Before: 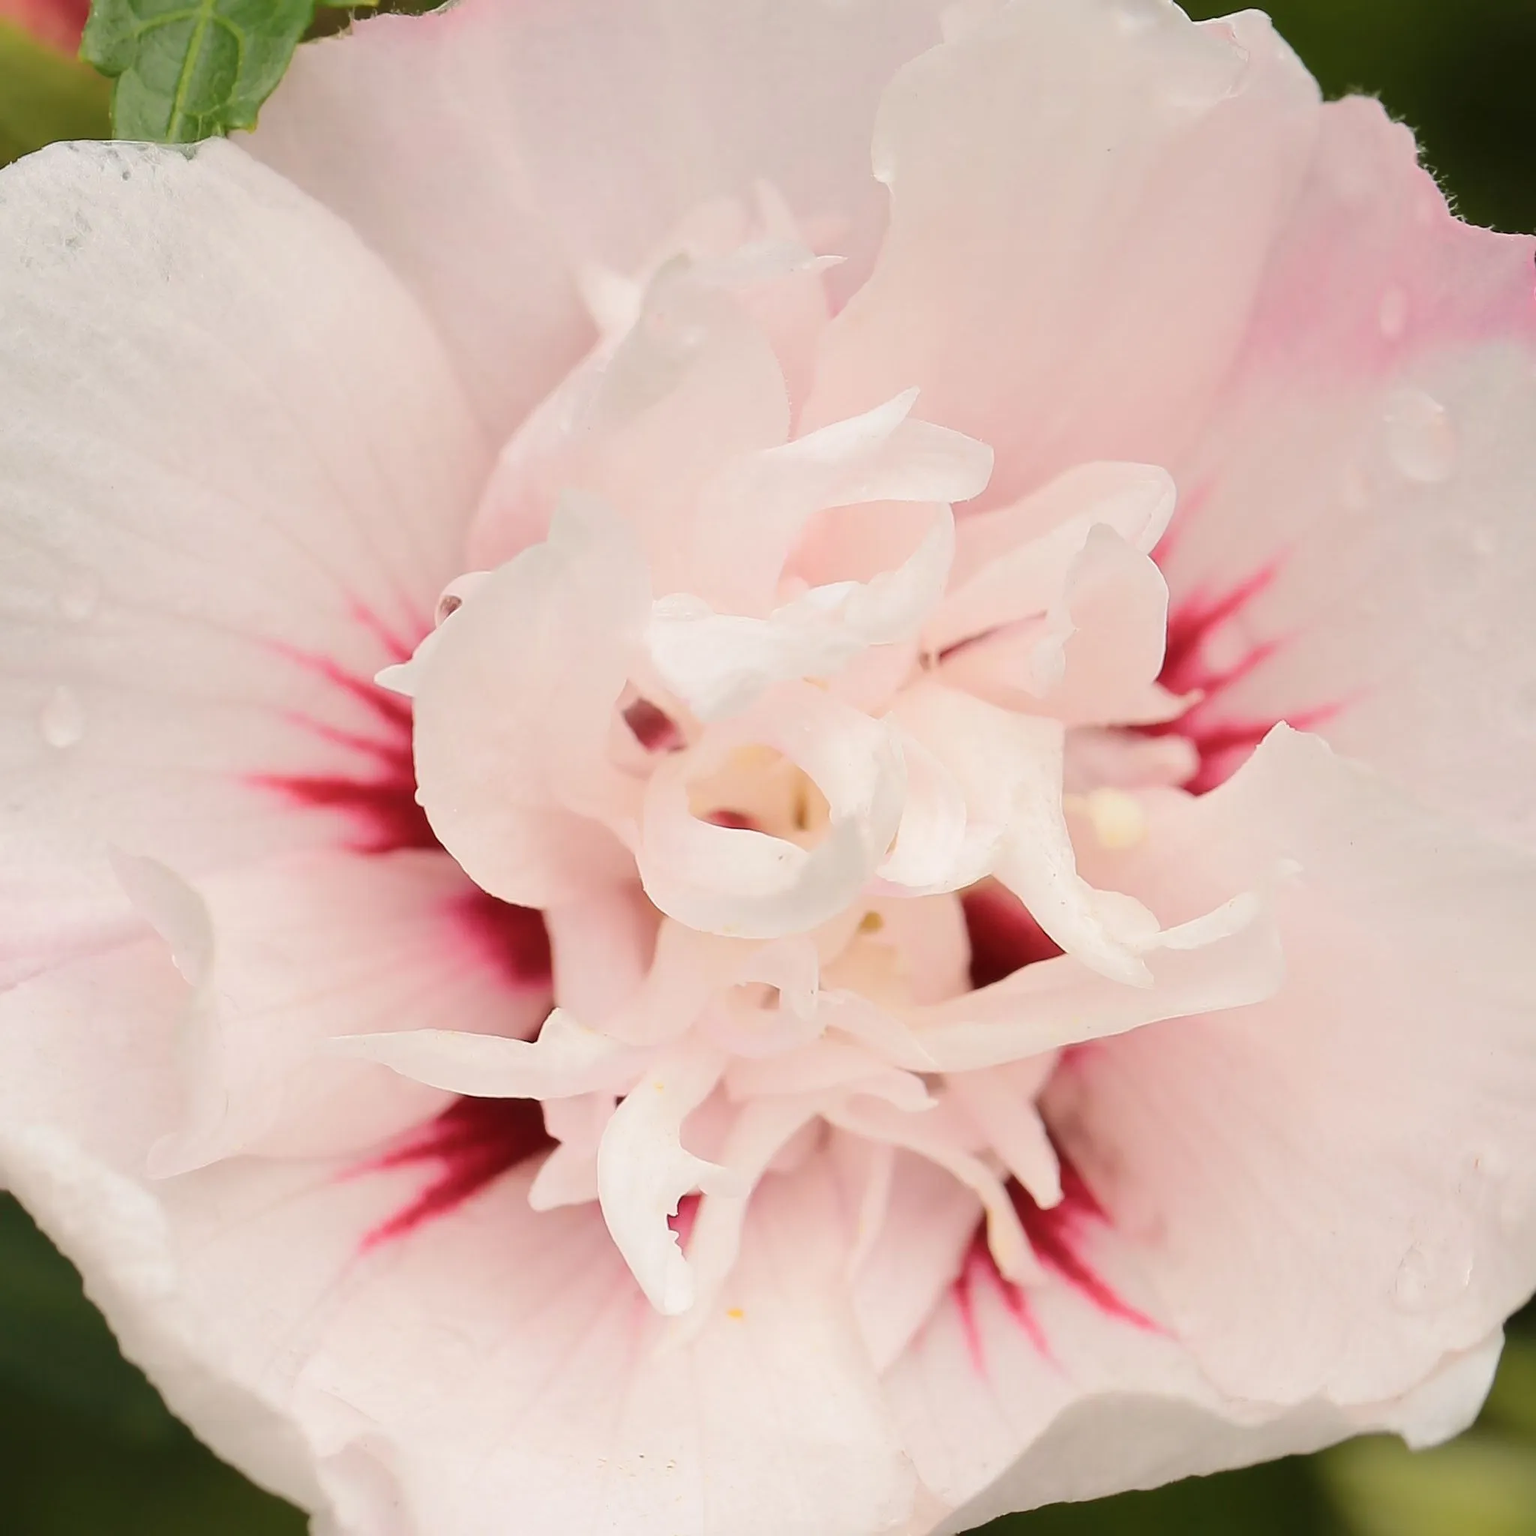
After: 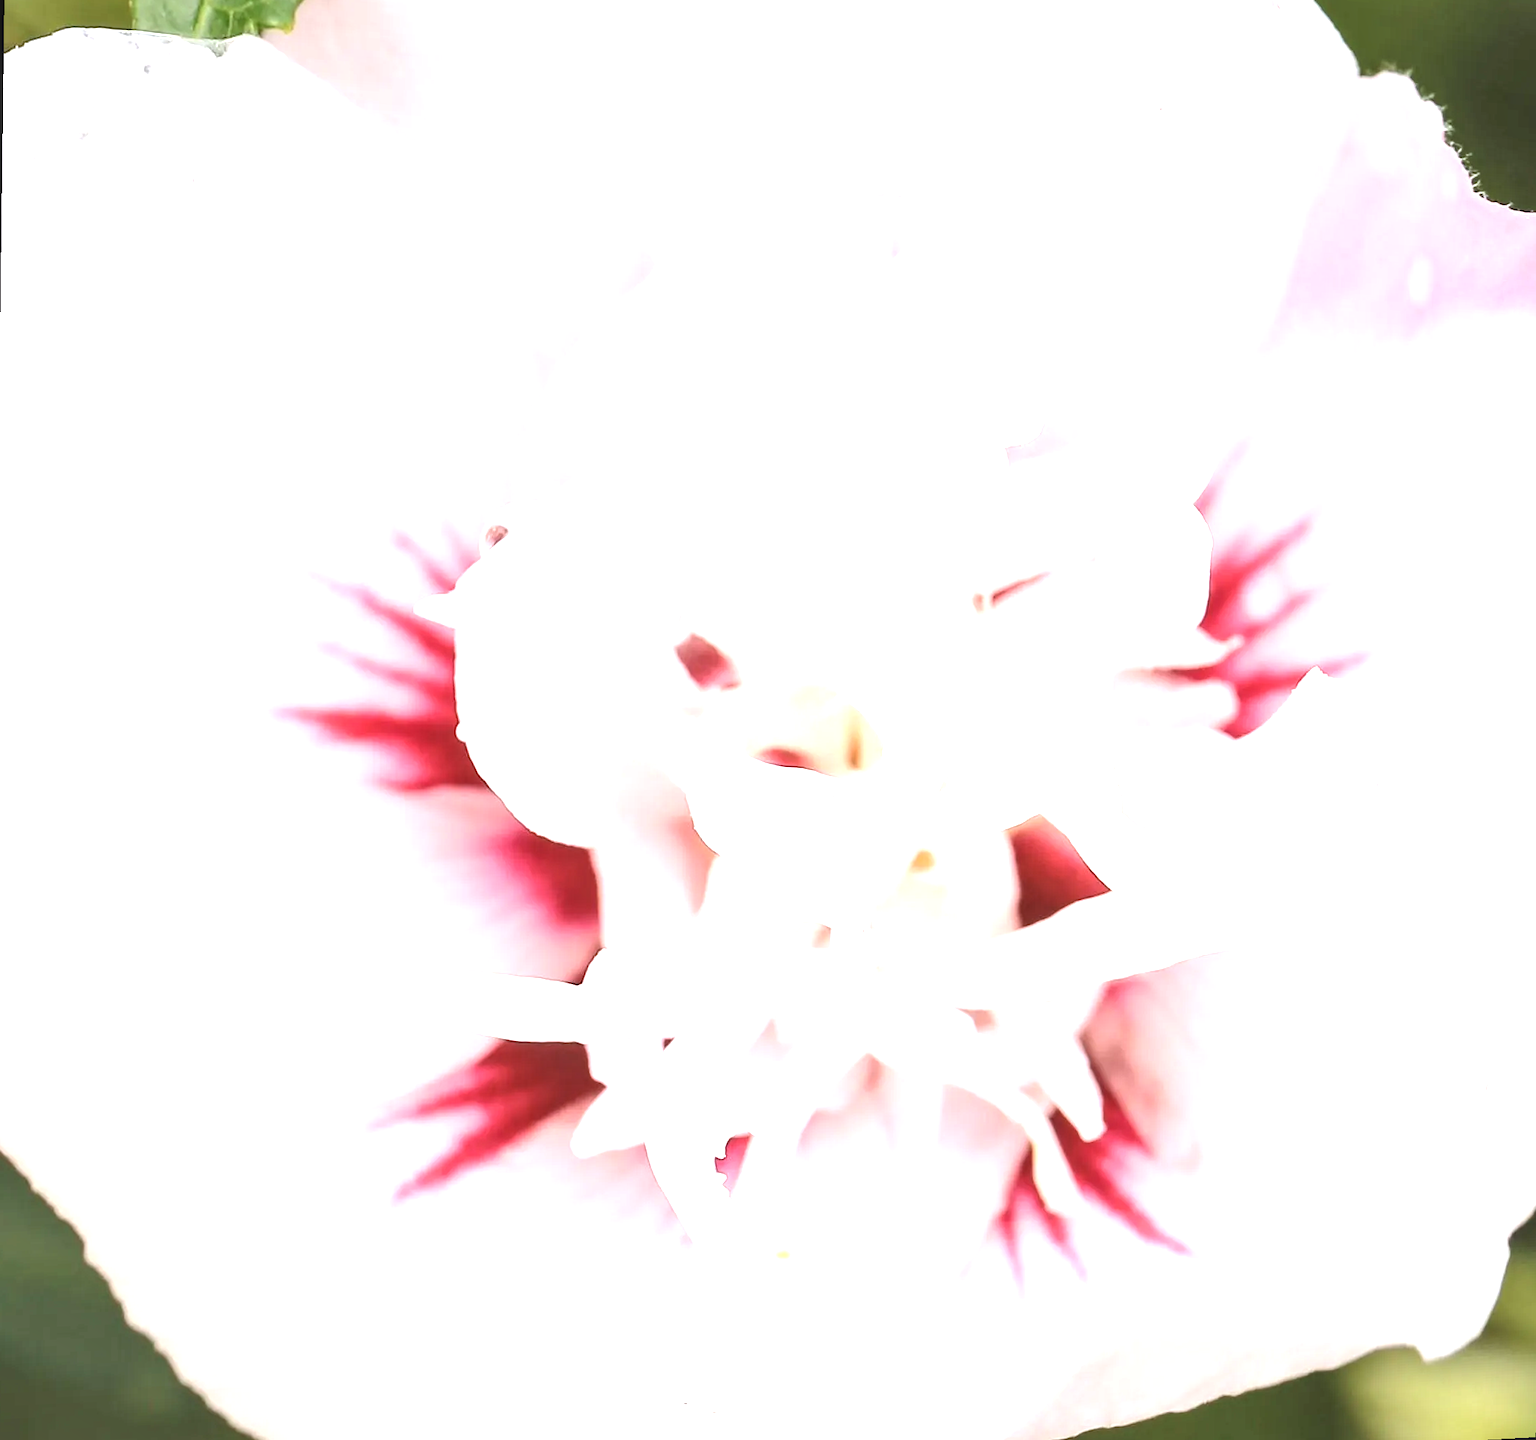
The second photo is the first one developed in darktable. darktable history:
exposure: black level correction 0, exposure 1.2 EV, compensate exposure bias true, compensate highlight preservation false
rotate and perspective: rotation 0.679°, lens shift (horizontal) 0.136, crop left 0.009, crop right 0.991, crop top 0.078, crop bottom 0.95
contrast brightness saturation: contrast 0.01, saturation -0.05
local contrast: on, module defaults
color calibration: illuminant as shot in camera, x 0.358, y 0.373, temperature 4628.91 K
